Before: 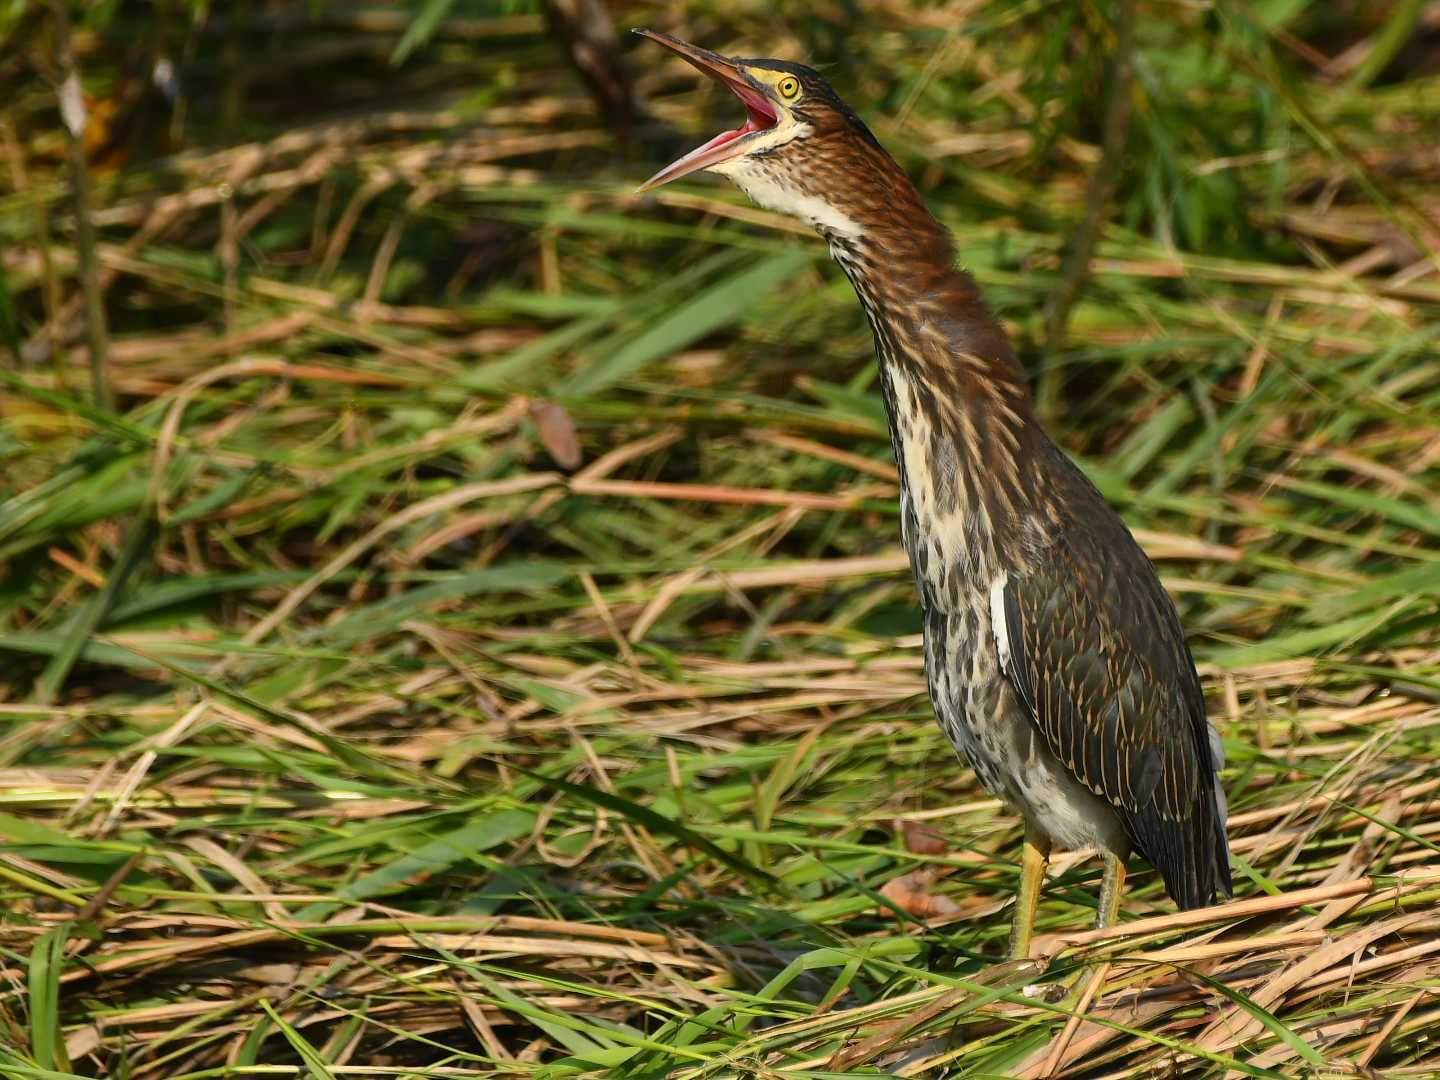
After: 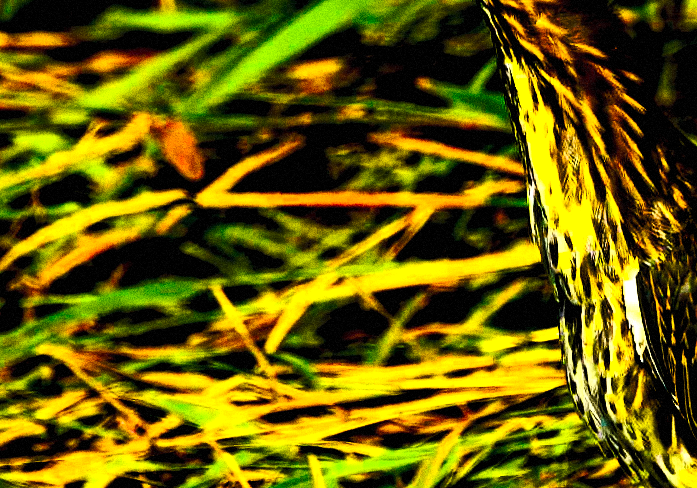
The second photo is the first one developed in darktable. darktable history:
exposure: black level correction 0.056, compensate highlight preservation false
tone equalizer: on, module defaults
contrast brightness saturation: contrast 0.24, brightness 0.26, saturation 0.39
rotate and perspective: rotation -3.52°, crop left 0.036, crop right 0.964, crop top 0.081, crop bottom 0.919
grain: coarseness 14.49 ISO, strength 48.04%, mid-tones bias 35%
color balance rgb: linear chroma grading › shadows -30%, linear chroma grading › global chroma 35%, perceptual saturation grading › global saturation 75%, perceptual saturation grading › shadows -30%, perceptual brilliance grading › highlights 75%, perceptual brilliance grading › shadows -30%, global vibrance 35%
base curve: curves: ch0 [(0, 0) (0.073, 0.04) (0.157, 0.139) (0.492, 0.492) (0.758, 0.758) (1, 1)], preserve colors none
crop: left 25%, top 25%, right 25%, bottom 25%
